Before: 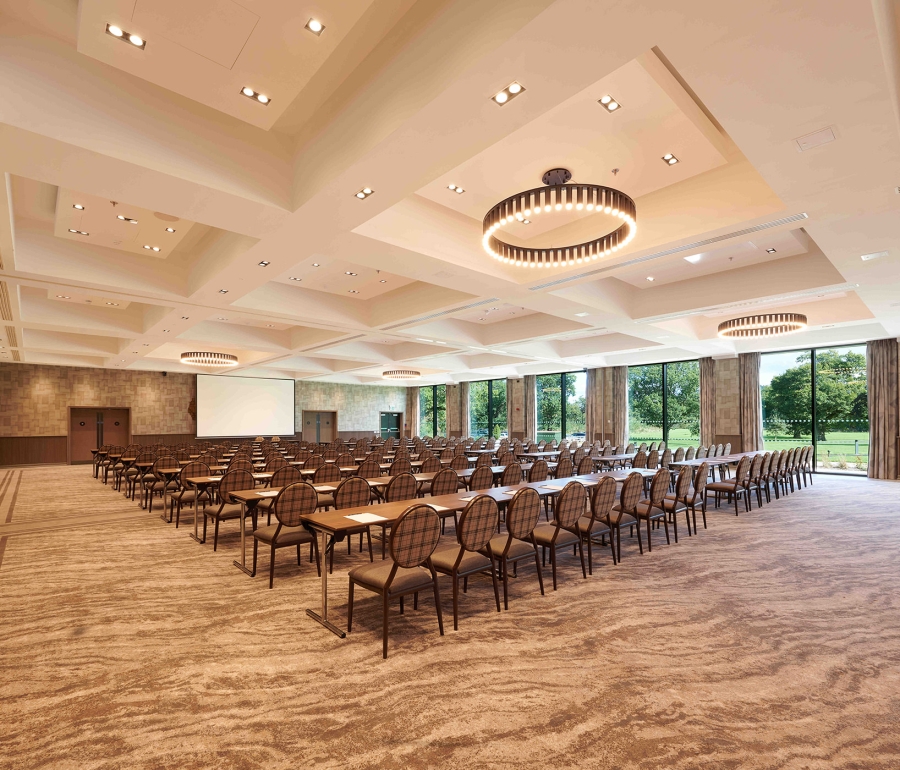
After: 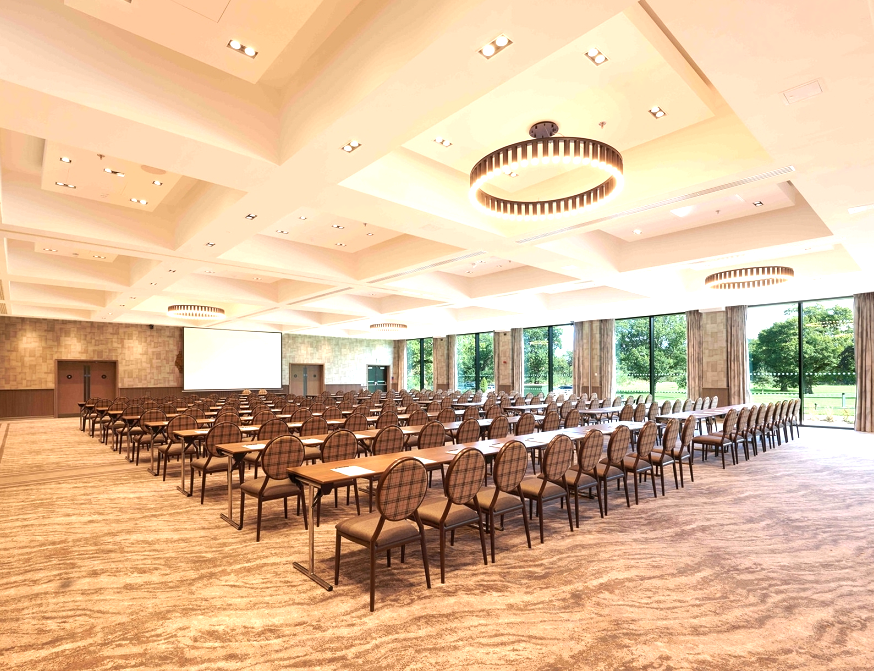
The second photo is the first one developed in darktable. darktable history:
exposure: exposure 0.781 EV, compensate highlight preservation false
crop: left 1.507%, top 6.147%, right 1.379%, bottom 6.637%
